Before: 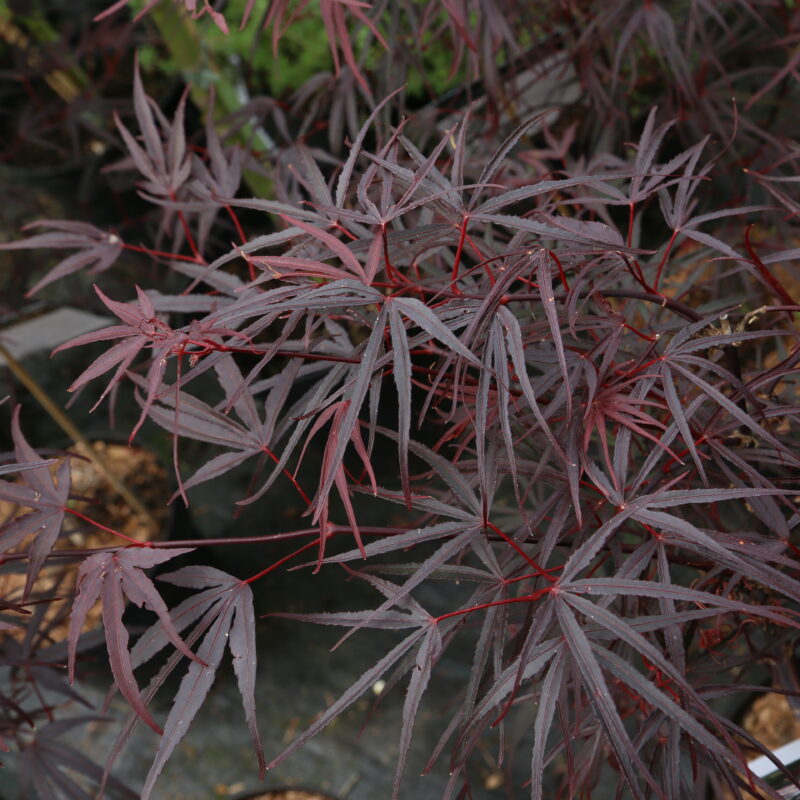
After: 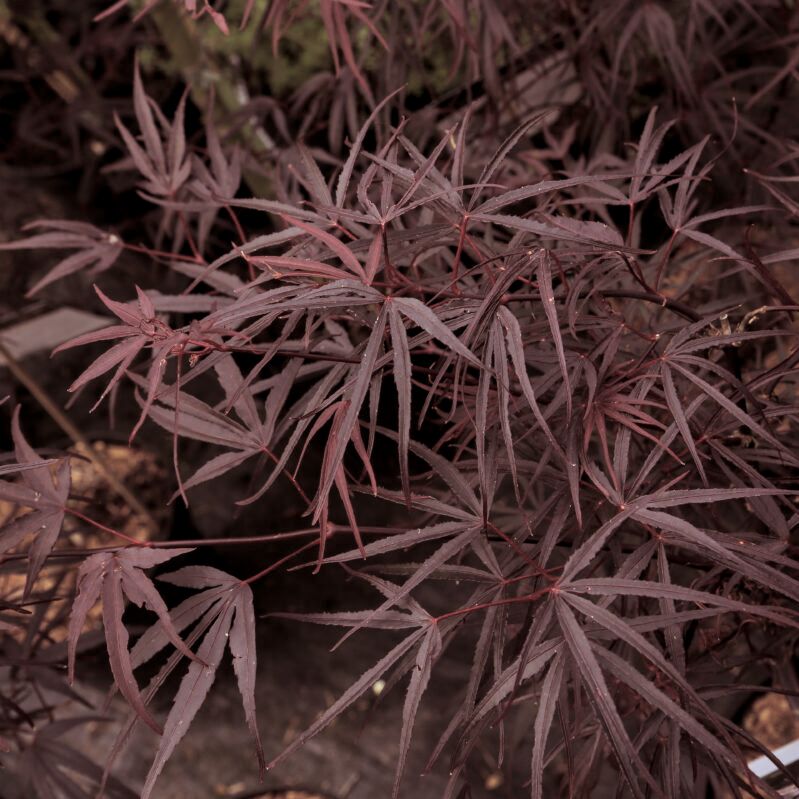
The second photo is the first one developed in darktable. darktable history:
rgb levels: mode RGB, independent channels, levels [[0, 0.5, 1], [0, 0.521, 1], [0, 0.536, 1]]
split-toning: shadows › saturation 0.24, highlights › hue 54°, highlights › saturation 0.24
local contrast: on, module defaults
